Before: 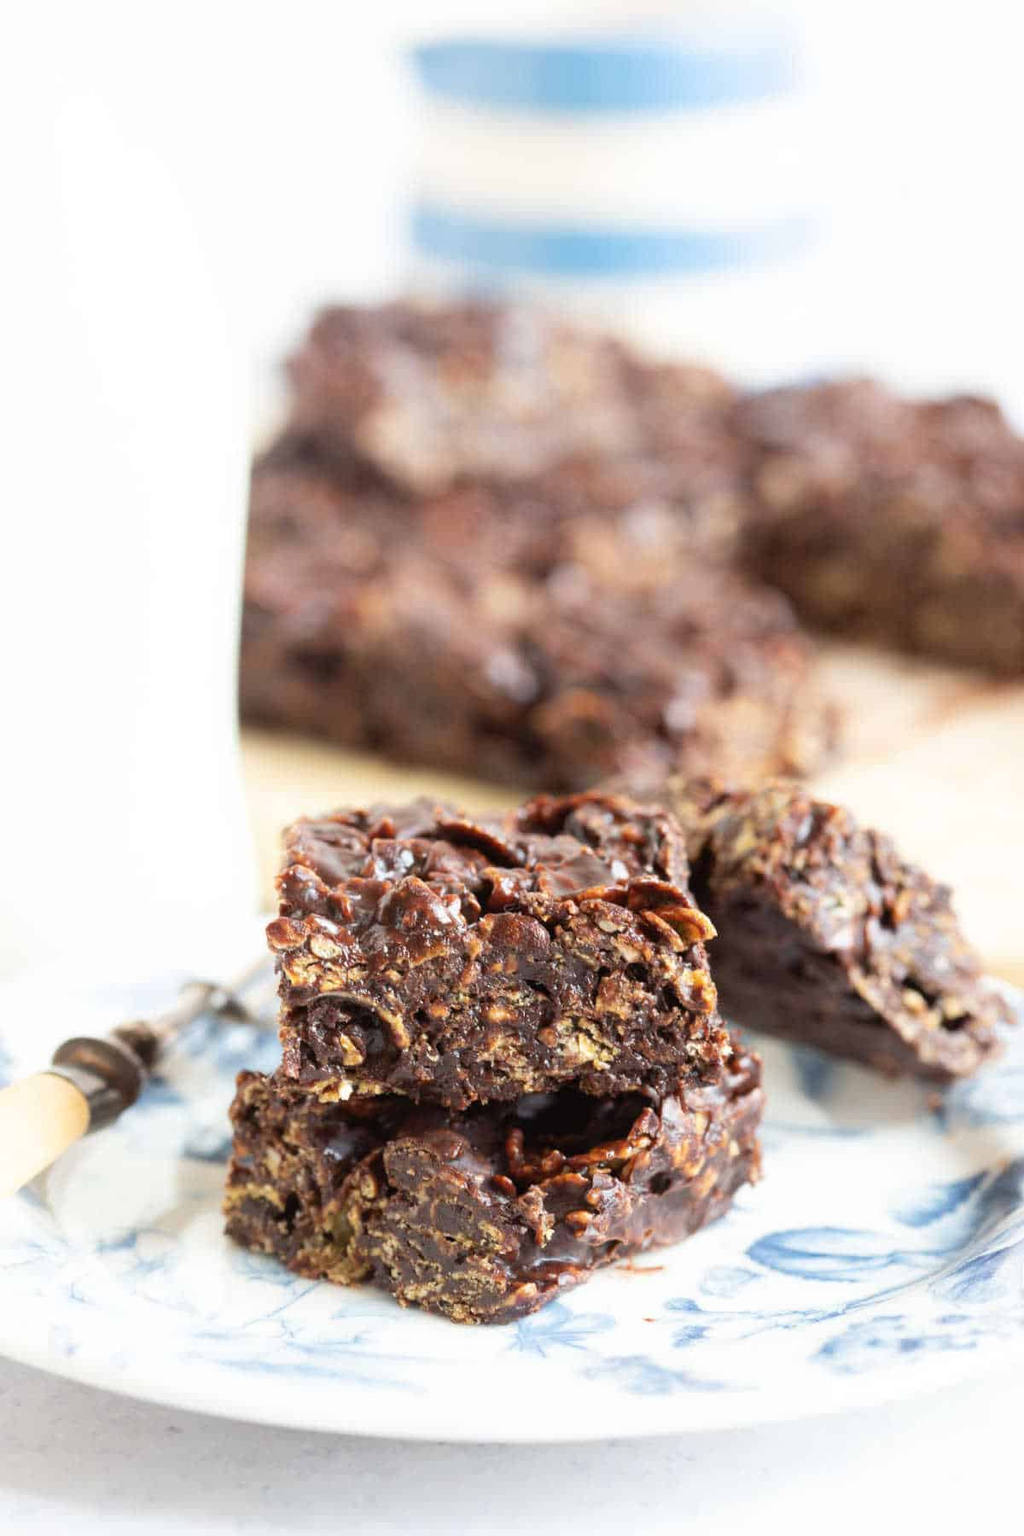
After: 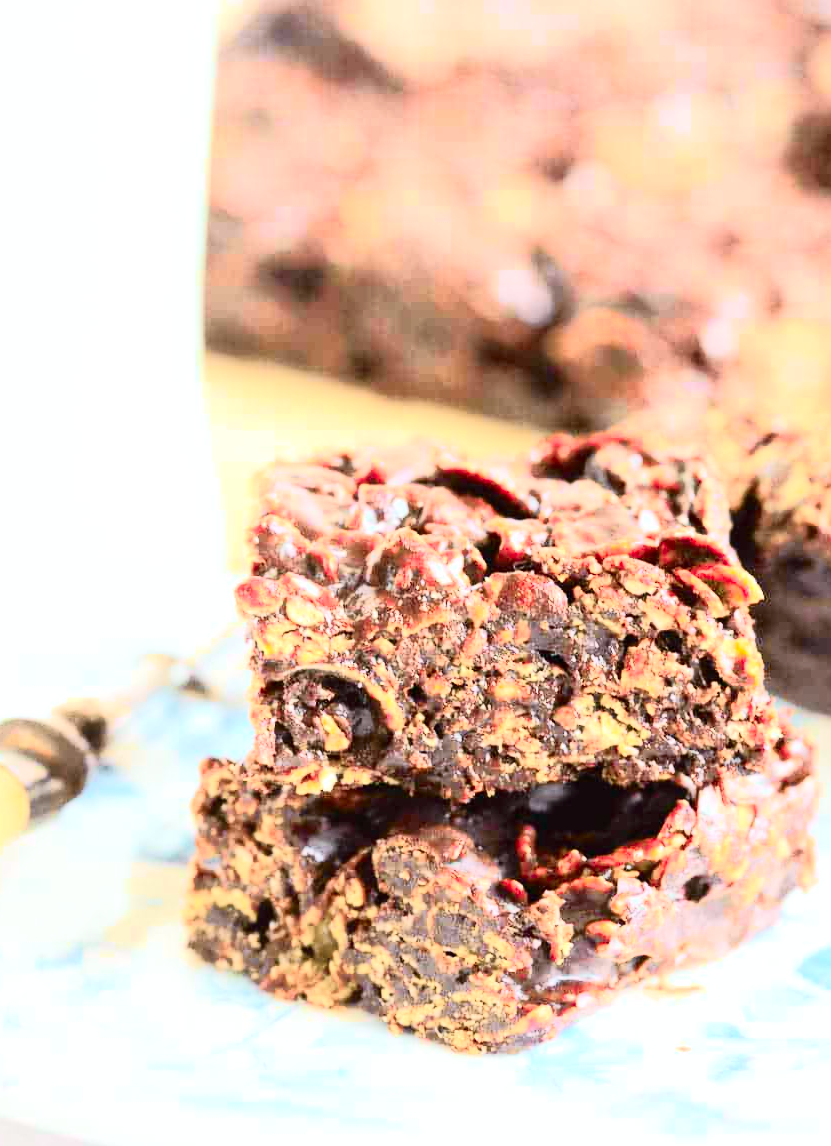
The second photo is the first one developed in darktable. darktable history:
tone curve: curves: ch0 [(0, 0.008) (0.081, 0.044) (0.177, 0.123) (0.283, 0.253) (0.416, 0.449) (0.495, 0.524) (0.661, 0.756) (0.796, 0.859) (1, 0.951)]; ch1 [(0, 0) (0.161, 0.092) (0.35, 0.33) (0.392, 0.392) (0.427, 0.426) (0.479, 0.472) (0.505, 0.5) (0.521, 0.524) (0.567, 0.556) (0.583, 0.588) (0.625, 0.627) (0.678, 0.733) (1, 1)]; ch2 [(0, 0) (0.346, 0.362) (0.404, 0.427) (0.502, 0.499) (0.531, 0.523) (0.544, 0.561) (0.58, 0.59) (0.629, 0.642) (0.717, 0.678) (1, 1)], color space Lab, independent channels, preserve colors none
exposure: black level correction 0.001, exposure 0.955 EV, compensate exposure bias true, compensate highlight preservation false
contrast brightness saturation: contrast 0.2, brightness 0.16, saturation 0.22
crop: left 6.488%, top 27.668%, right 24.183%, bottom 8.656%
